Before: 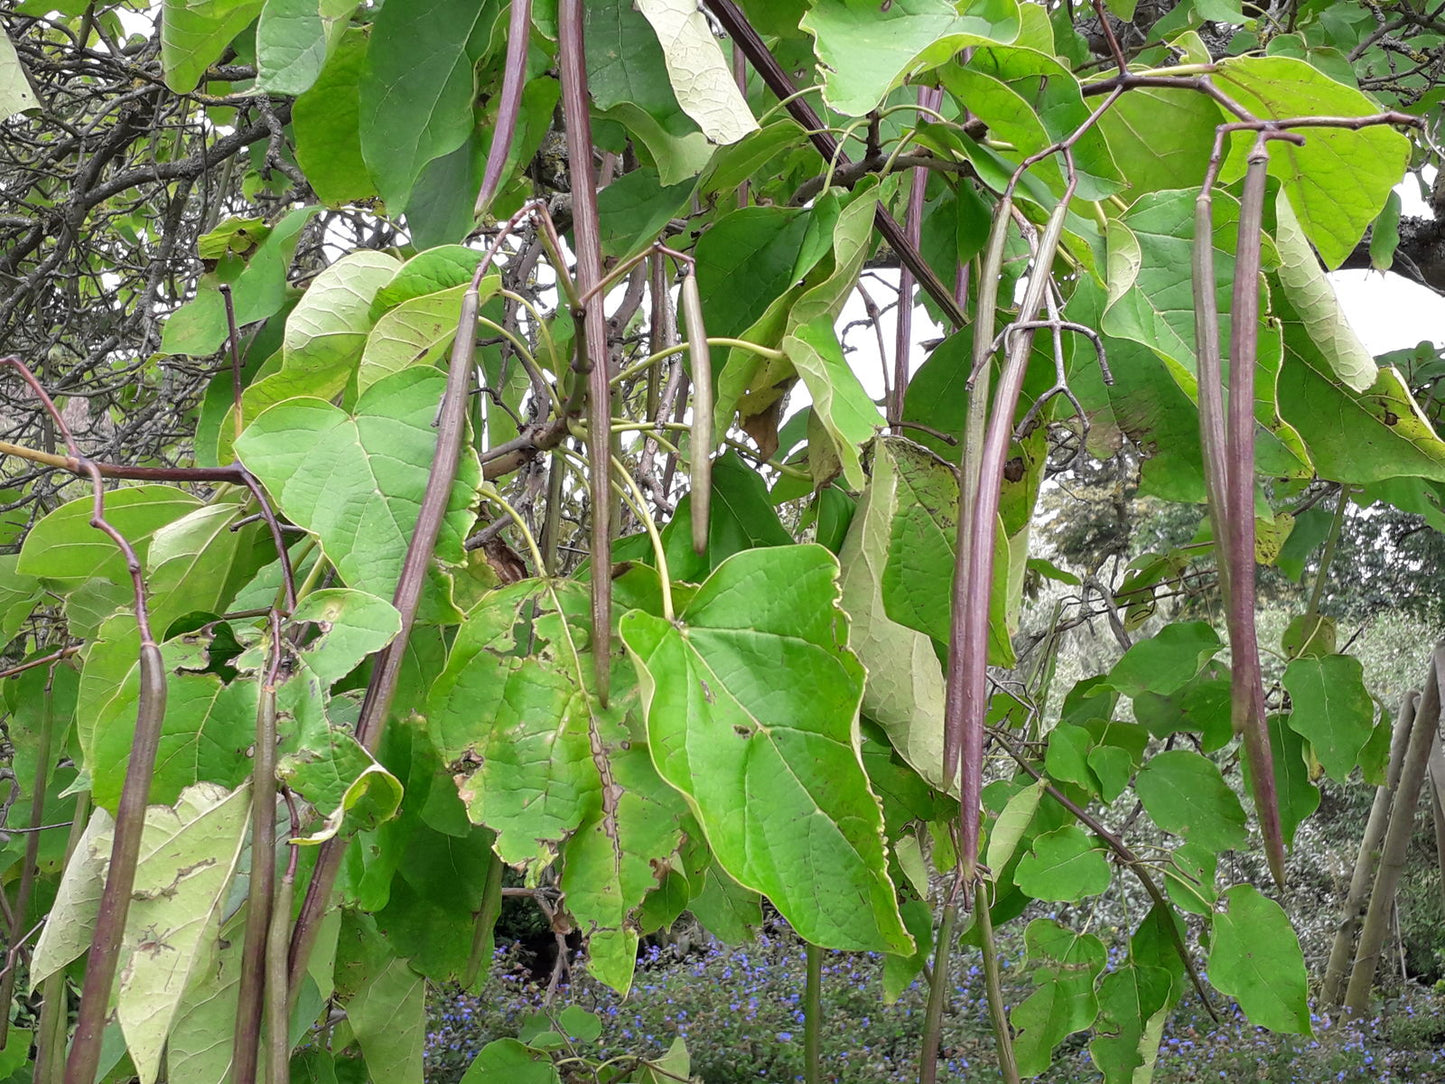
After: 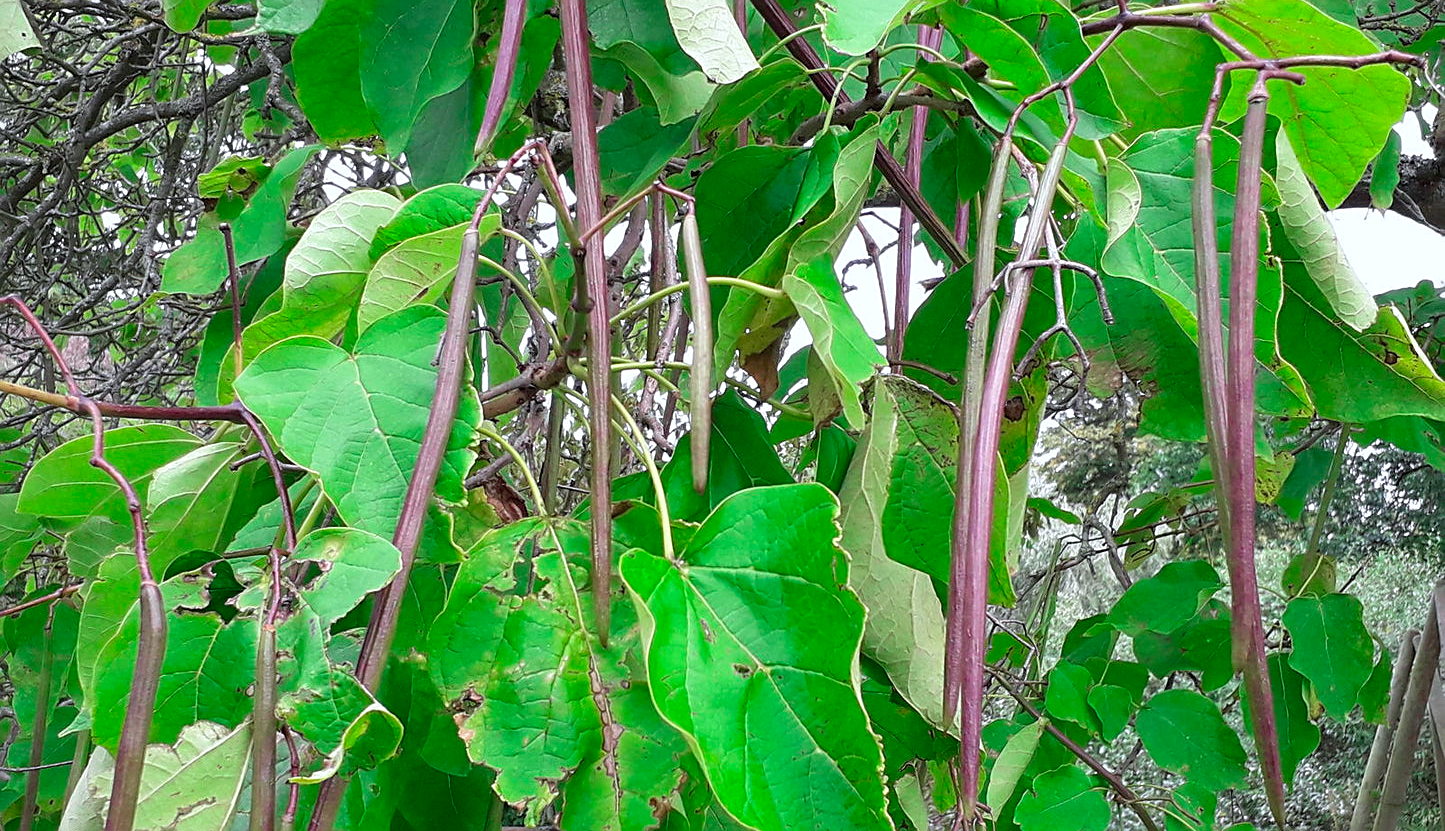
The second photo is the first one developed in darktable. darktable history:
white balance: red 0.976, blue 1.04
sharpen: on, module defaults
color contrast: green-magenta contrast 1.73, blue-yellow contrast 1.15
crop: top 5.667%, bottom 17.637%
